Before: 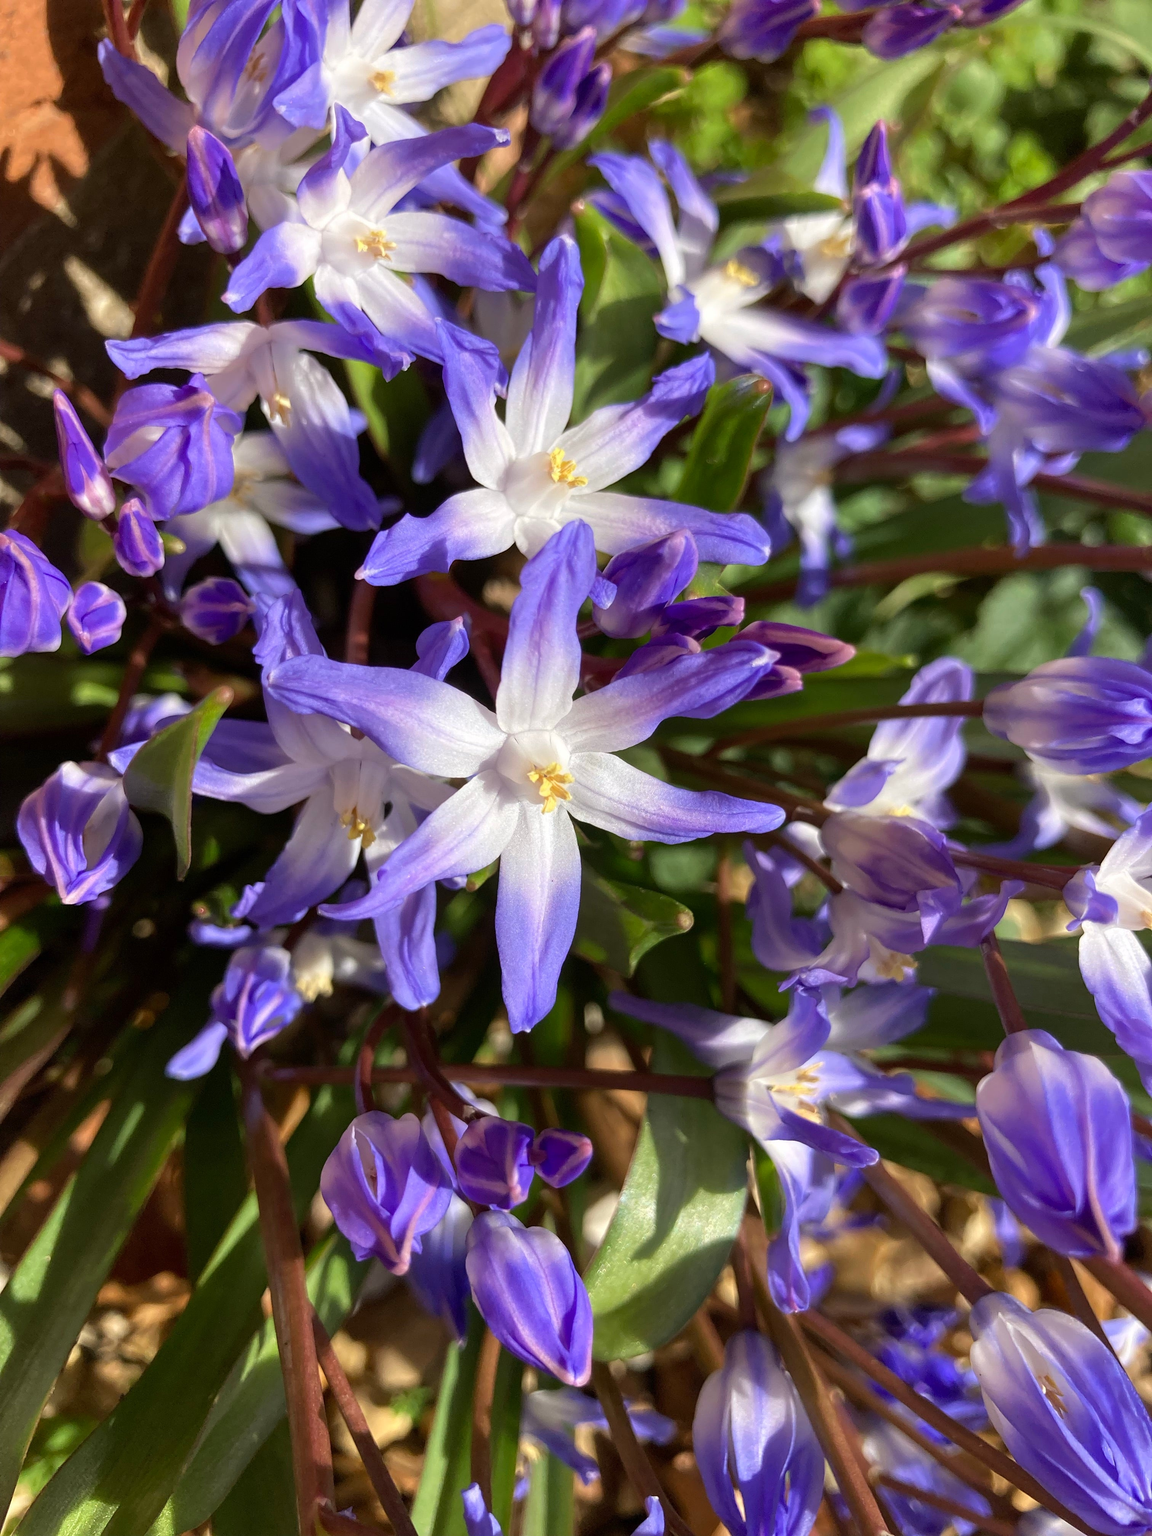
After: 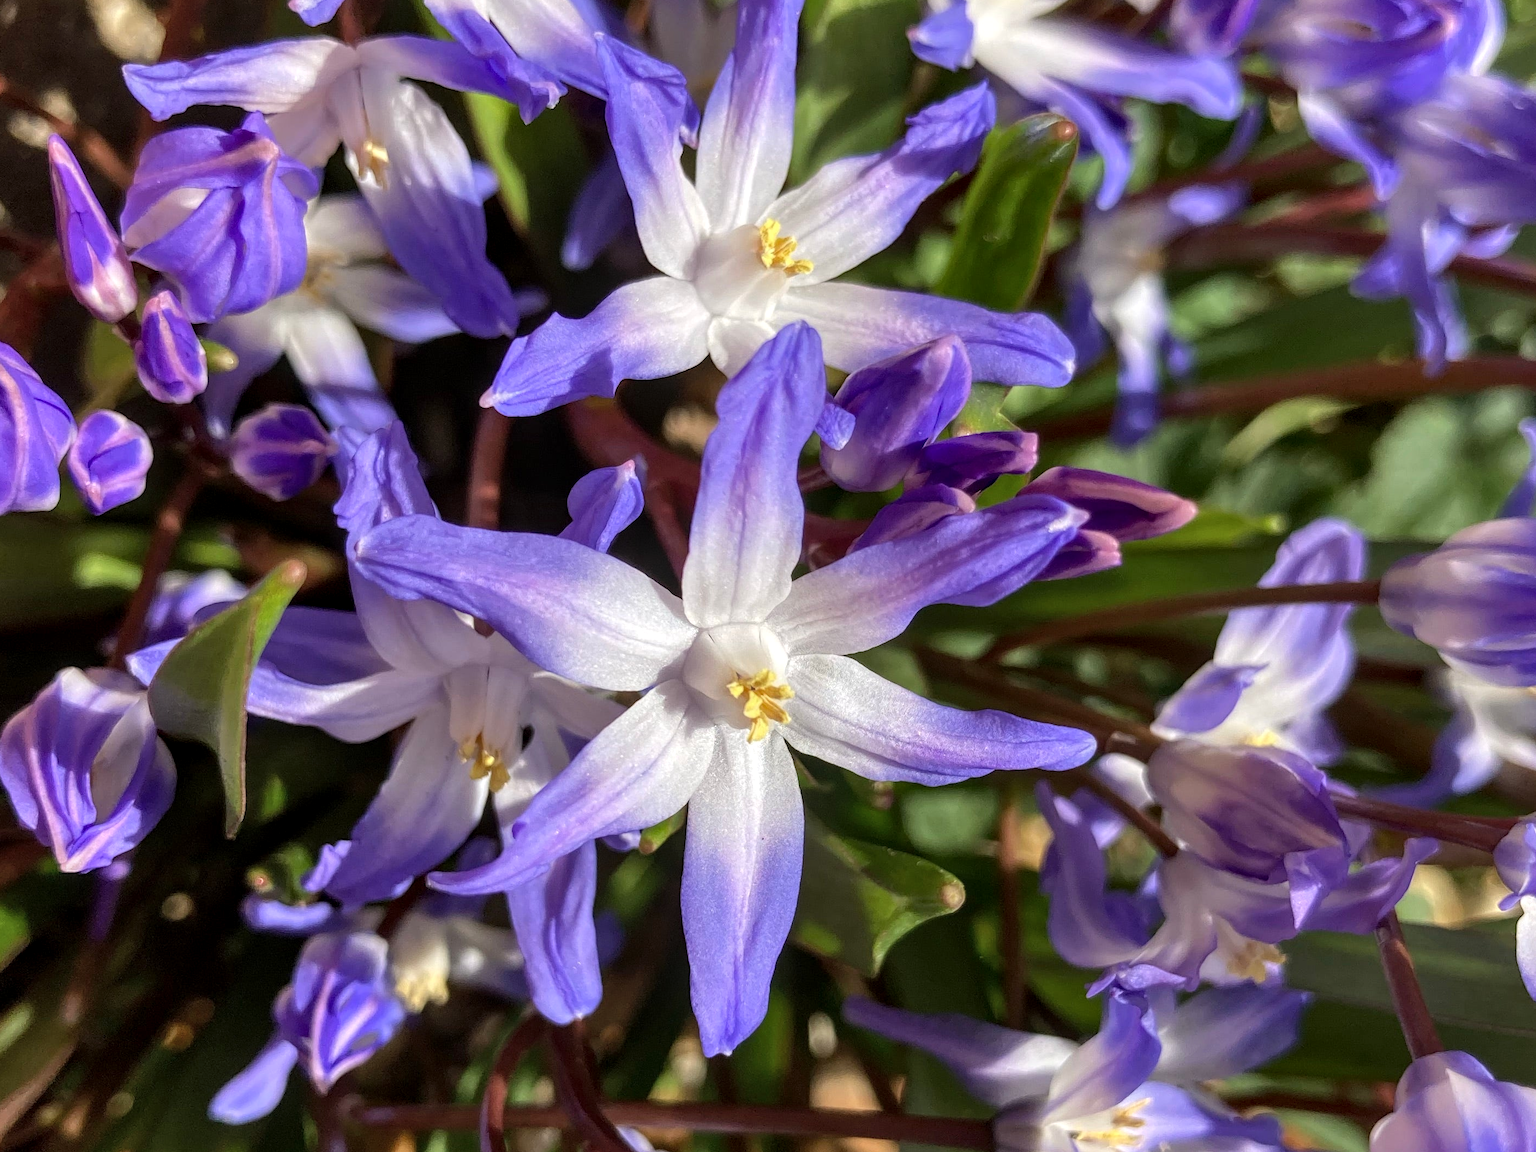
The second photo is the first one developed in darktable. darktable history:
local contrast: on, module defaults
shadows and highlights: shadows 35, highlights -35, soften with gaussian
crop: left 1.744%, top 19.225%, right 5.069%, bottom 28.357%
color zones: curves: ch0 [(0, 0.5) (0.143, 0.5) (0.286, 0.5) (0.429, 0.495) (0.571, 0.437) (0.714, 0.44) (0.857, 0.496) (1, 0.5)]
